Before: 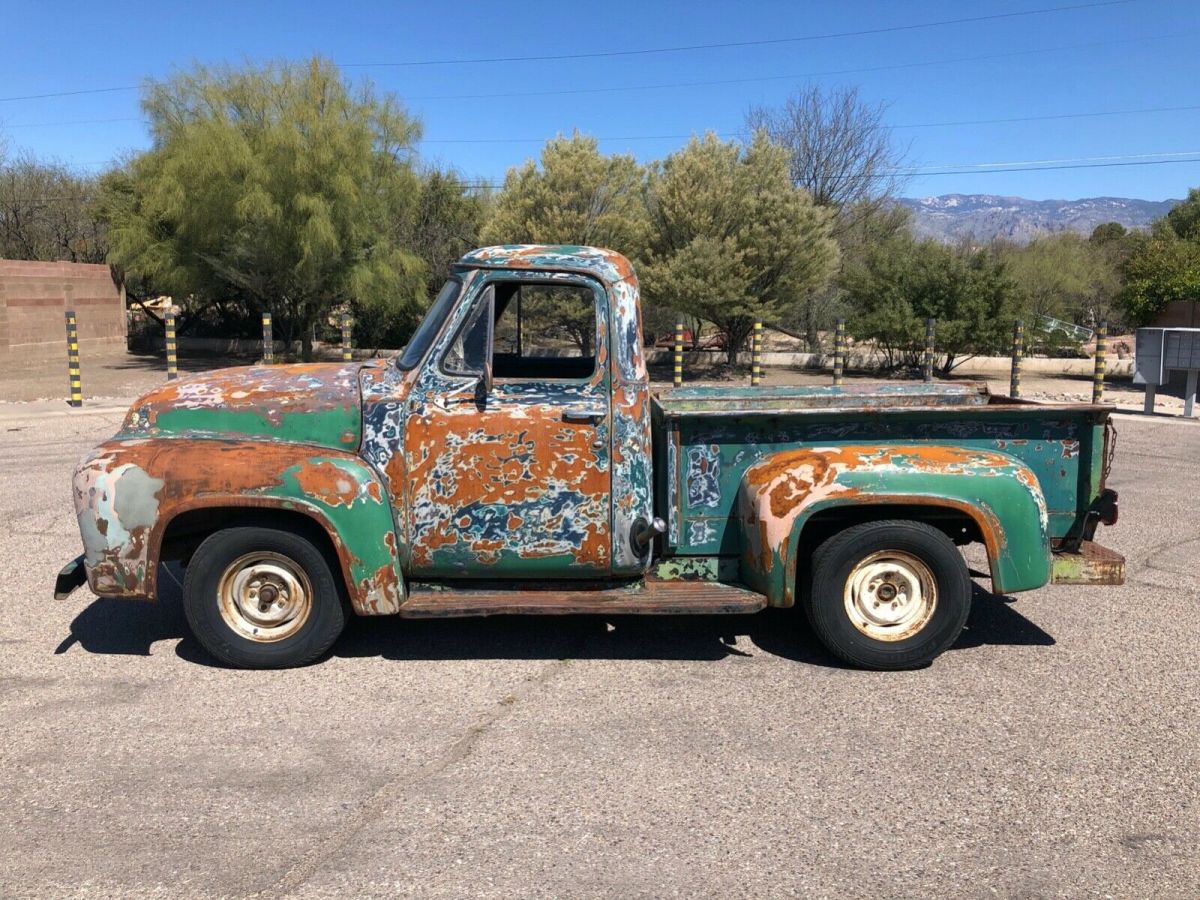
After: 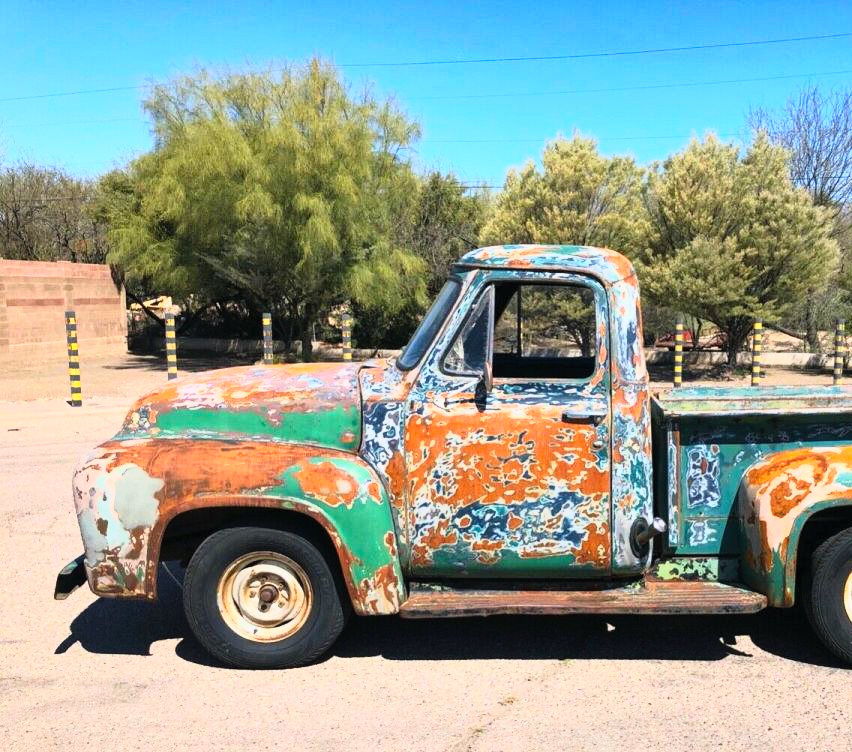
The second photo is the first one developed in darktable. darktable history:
shadows and highlights: shadows 47.99, highlights -41.98, highlights color adjustment 32.82%, soften with gaussian
crop: right 28.949%, bottom 16.346%
contrast brightness saturation: contrast 0.238, brightness 0.241, saturation 0.388
tone curve: curves: ch0 [(0, 0) (0.105, 0.08) (0.195, 0.18) (0.283, 0.288) (0.384, 0.419) (0.485, 0.531) (0.638, 0.69) (0.795, 0.879) (1, 0.977)]; ch1 [(0, 0) (0.161, 0.092) (0.35, 0.33) (0.379, 0.401) (0.456, 0.469) (0.498, 0.503) (0.531, 0.537) (0.596, 0.621) (0.635, 0.655) (1, 1)]; ch2 [(0, 0) (0.371, 0.362) (0.437, 0.437) (0.483, 0.484) (0.53, 0.515) (0.56, 0.58) (0.622, 0.606) (1, 1)], color space Lab, linked channels, preserve colors none
